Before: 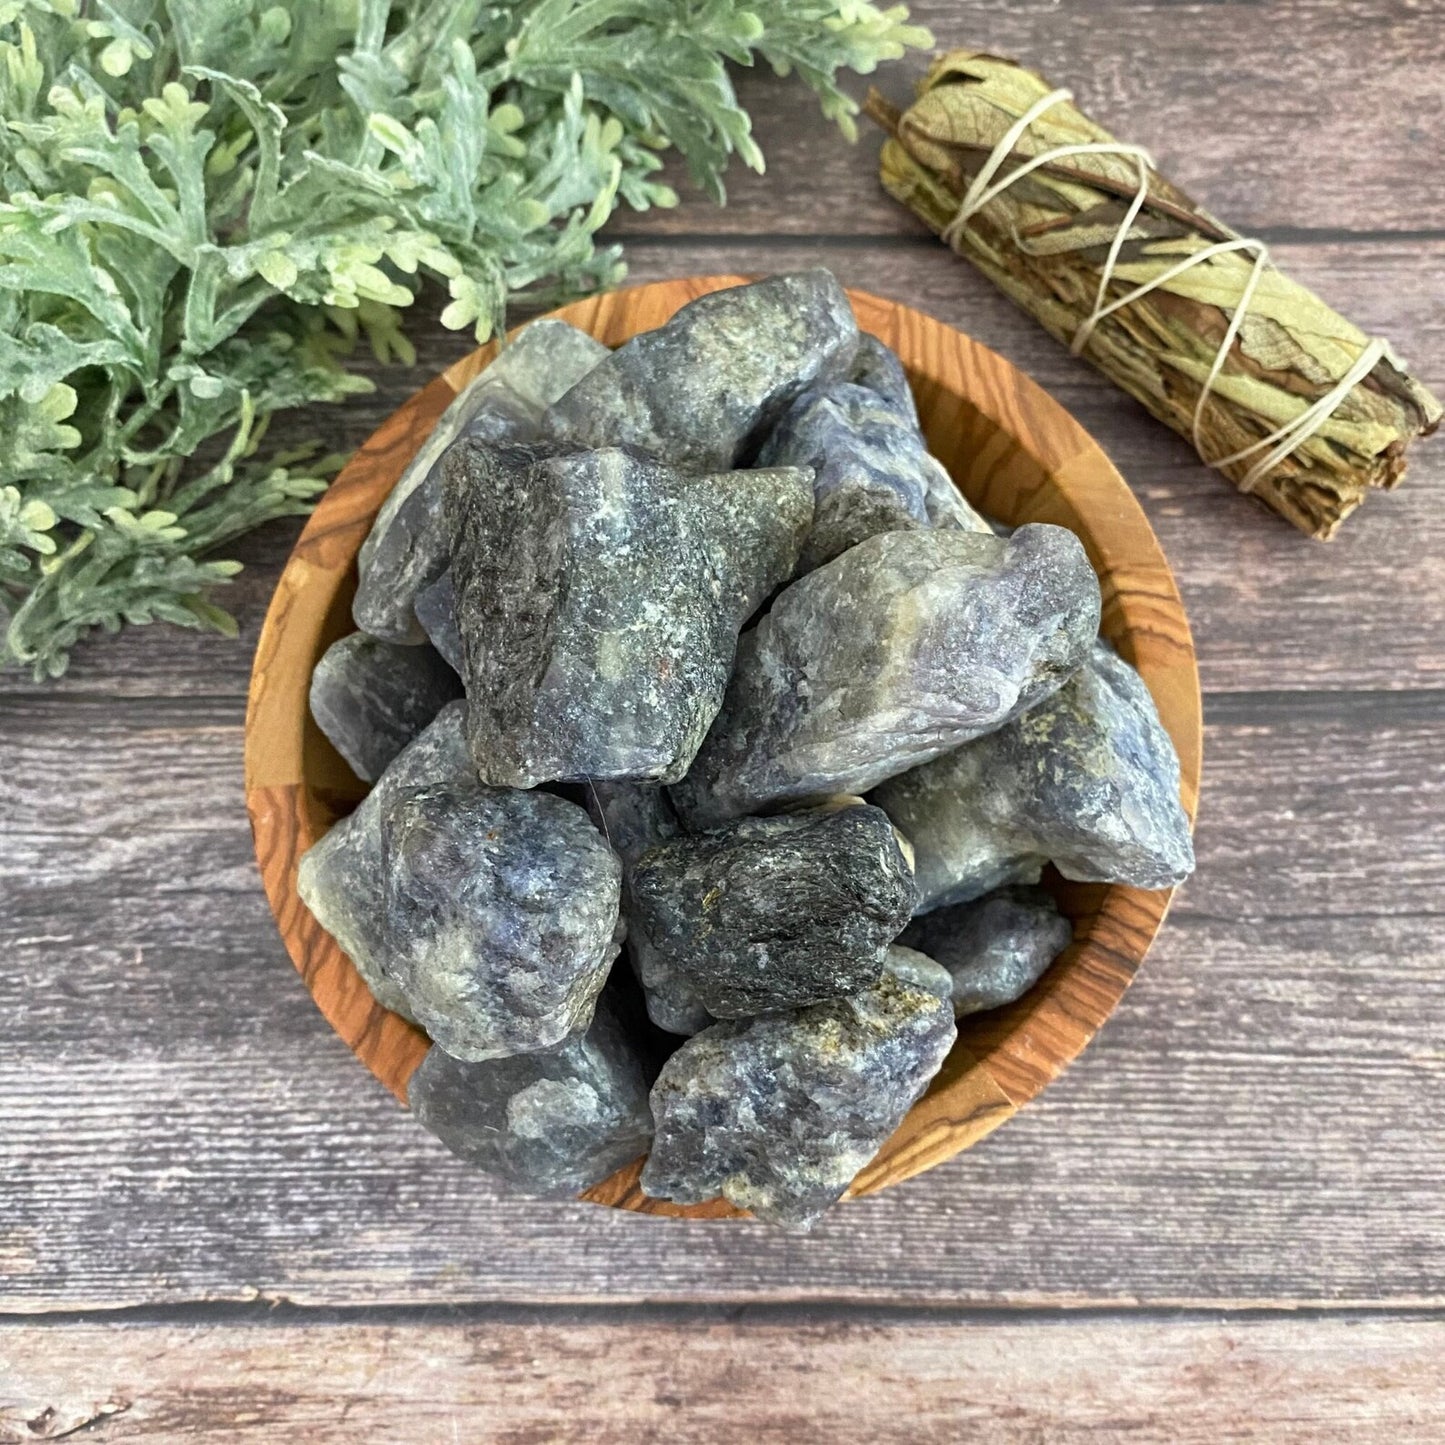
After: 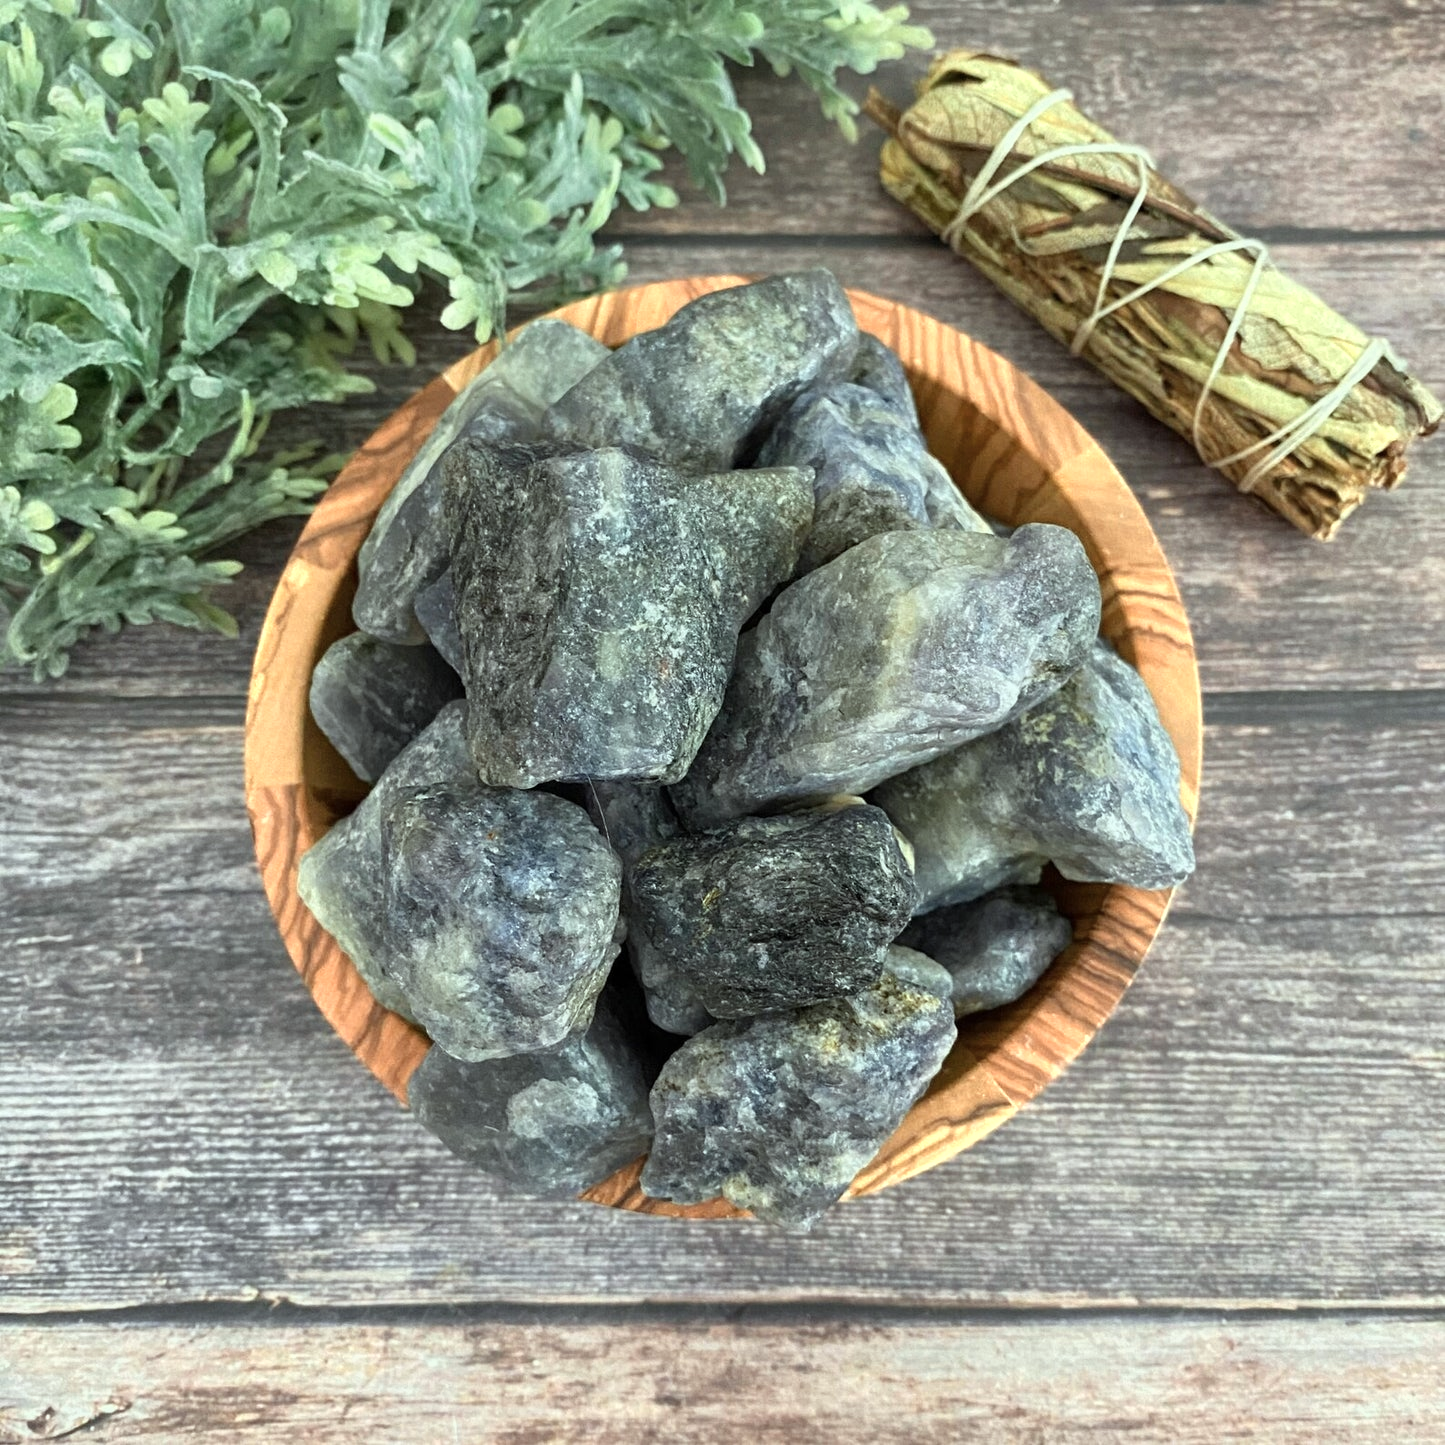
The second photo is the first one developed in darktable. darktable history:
color correction: highlights a* -6.94, highlights b* 0.61
color zones: curves: ch0 [(0.018, 0.548) (0.224, 0.64) (0.425, 0.447) (0.675, 0.575) (0.732, 0.579)]; ch1 [(0.066, 0.487) (0.25, 0.5) (0.404, 0.43) (0.75, 0.421) (0.956, 0.421)]; ch2 [(0.044, 0.561) (0.215, 0.465) (0.399, 0.544) (0.465, 0.548) (0.614, 0.447) (0.724, 0.43) (0.882, 0.623) (0.956, 0.632)]
